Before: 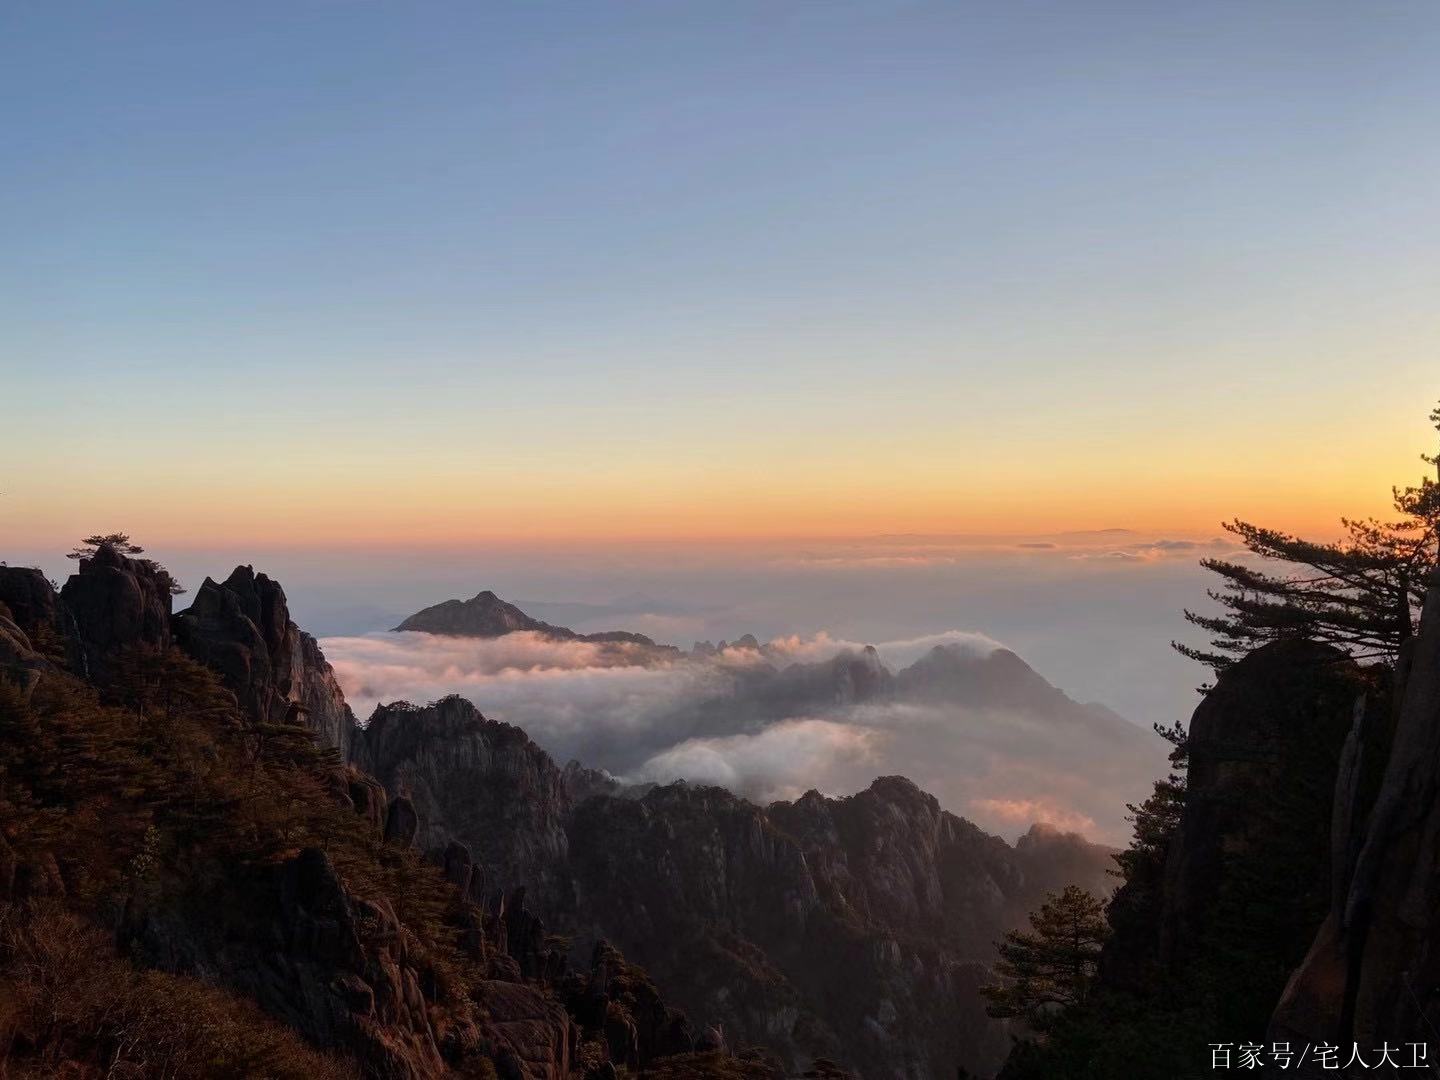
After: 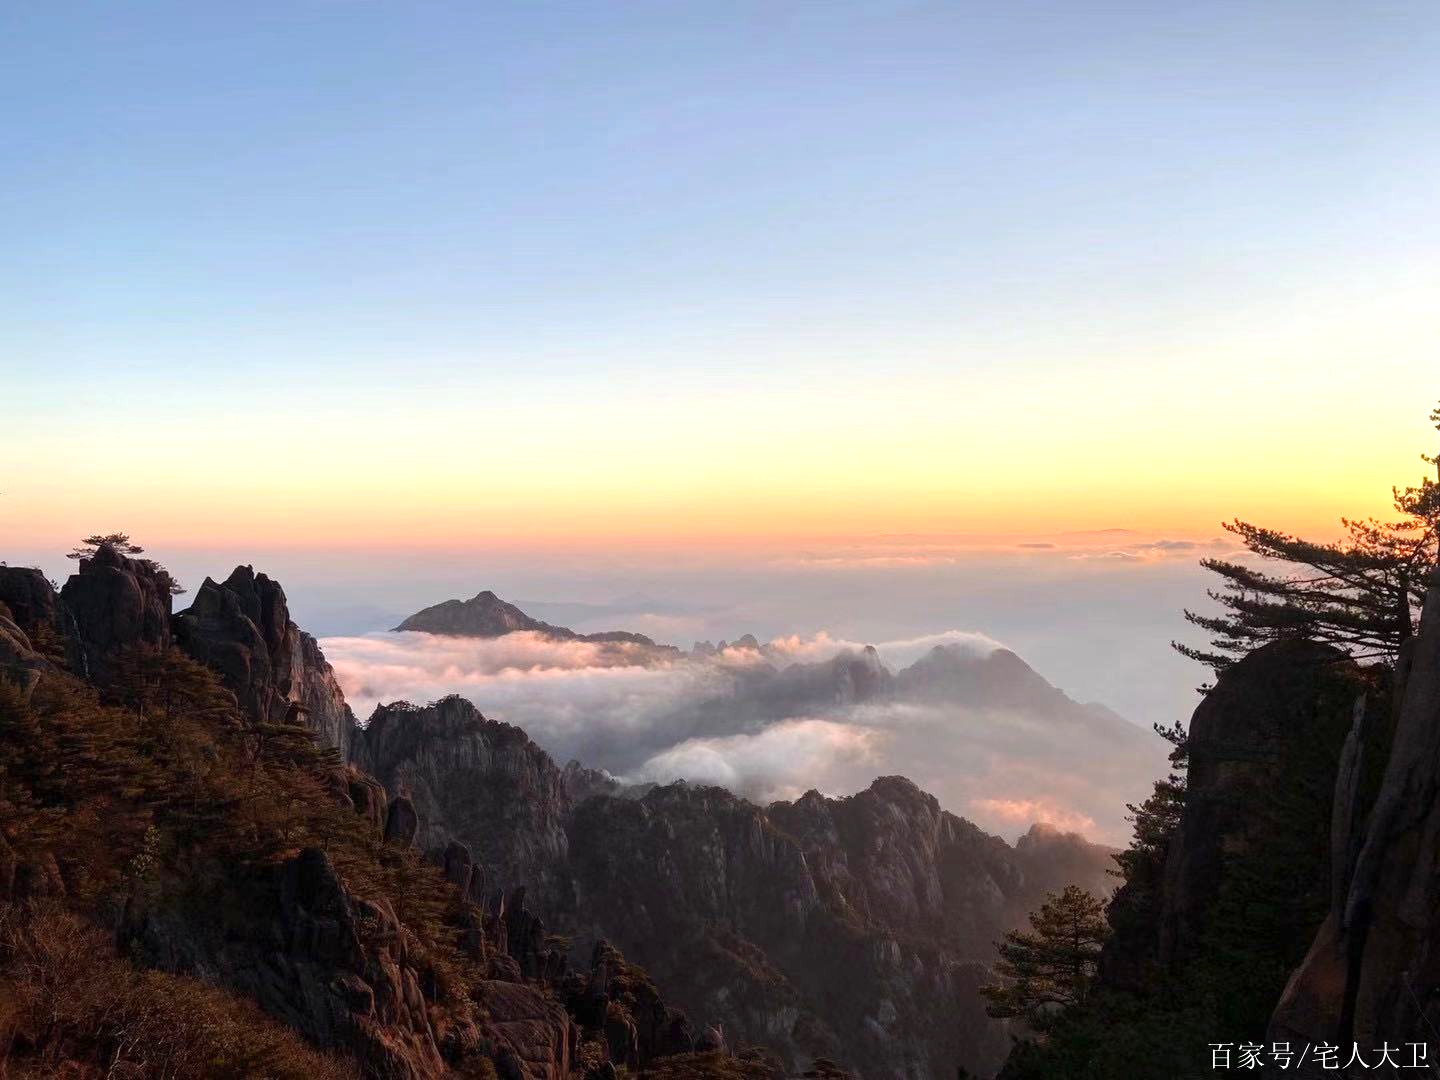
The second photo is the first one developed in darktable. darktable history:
base curve: curves: ch0 [(0, 0) (0.283, 0.295) (1, 1)], preserve colors none
exposure: exposure 0.736 EV, compensate highlight preservation false
